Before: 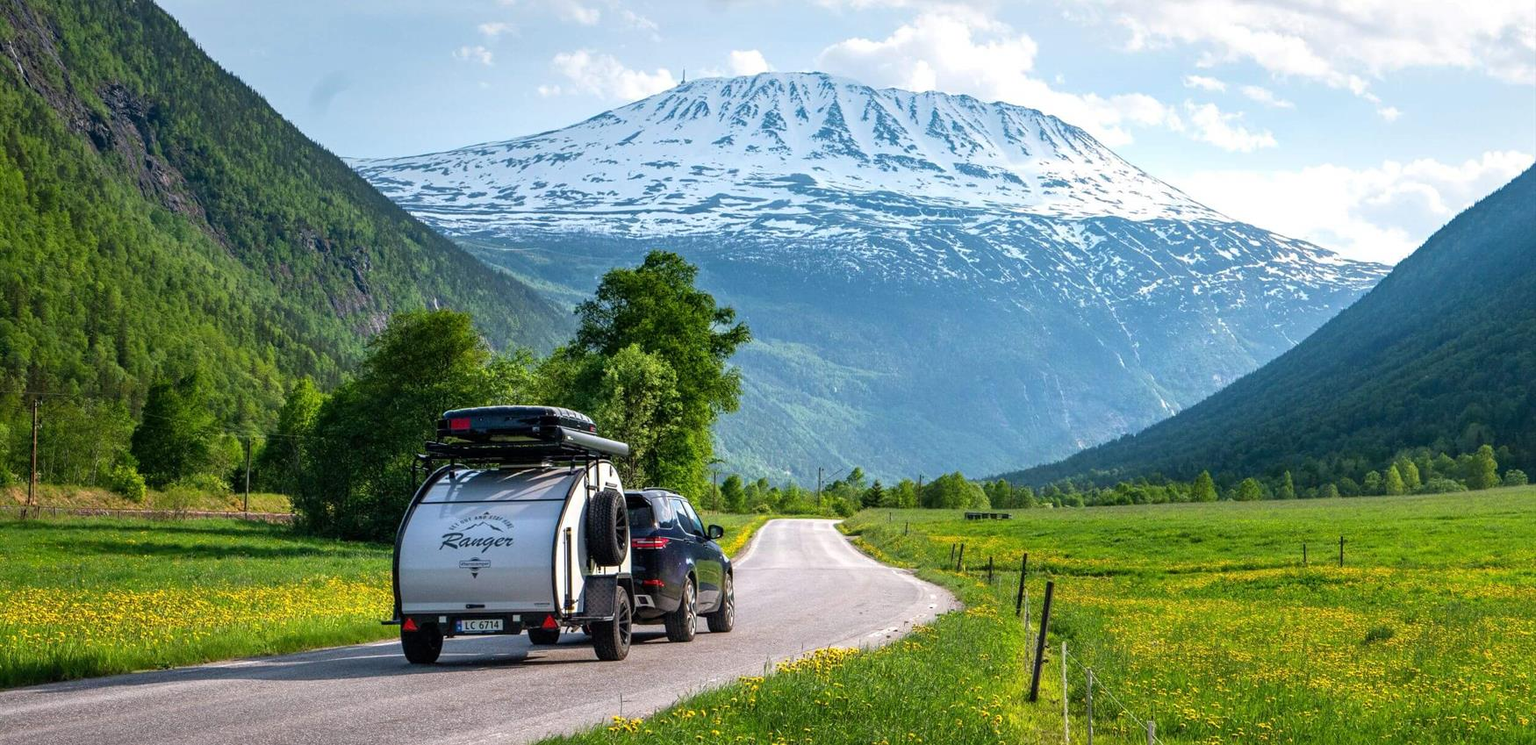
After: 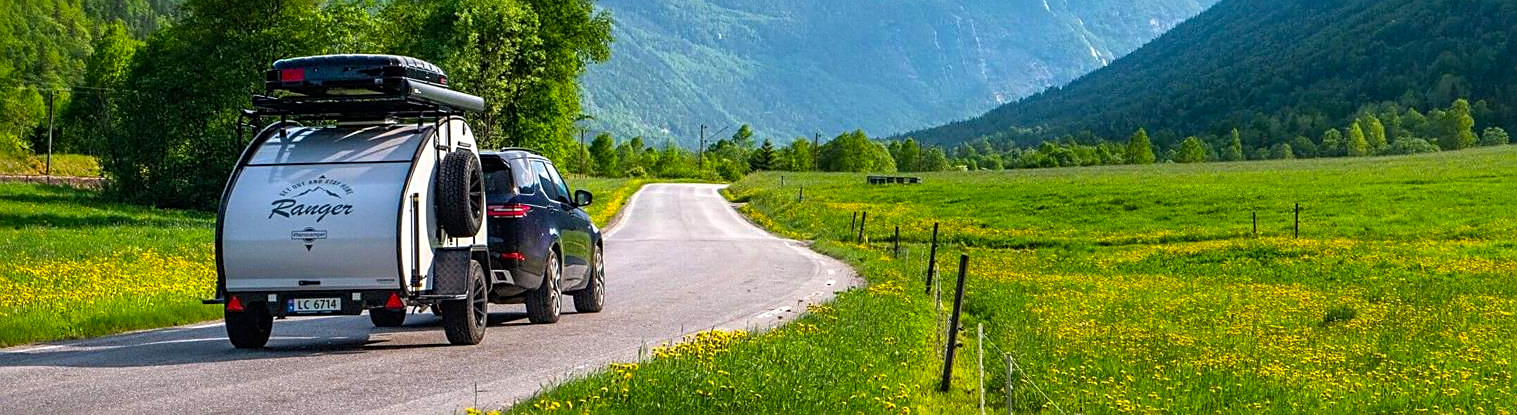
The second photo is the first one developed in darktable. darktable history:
crop and rotate: left 13.306%, top 48.129%, bottom 2.928%
color balance rgb: linear chroma grading › global chroma 6.48%, perceptual saturation grading › global saturation 12.96%, global vibrance 6.02%
sharpen: on, module defaults
